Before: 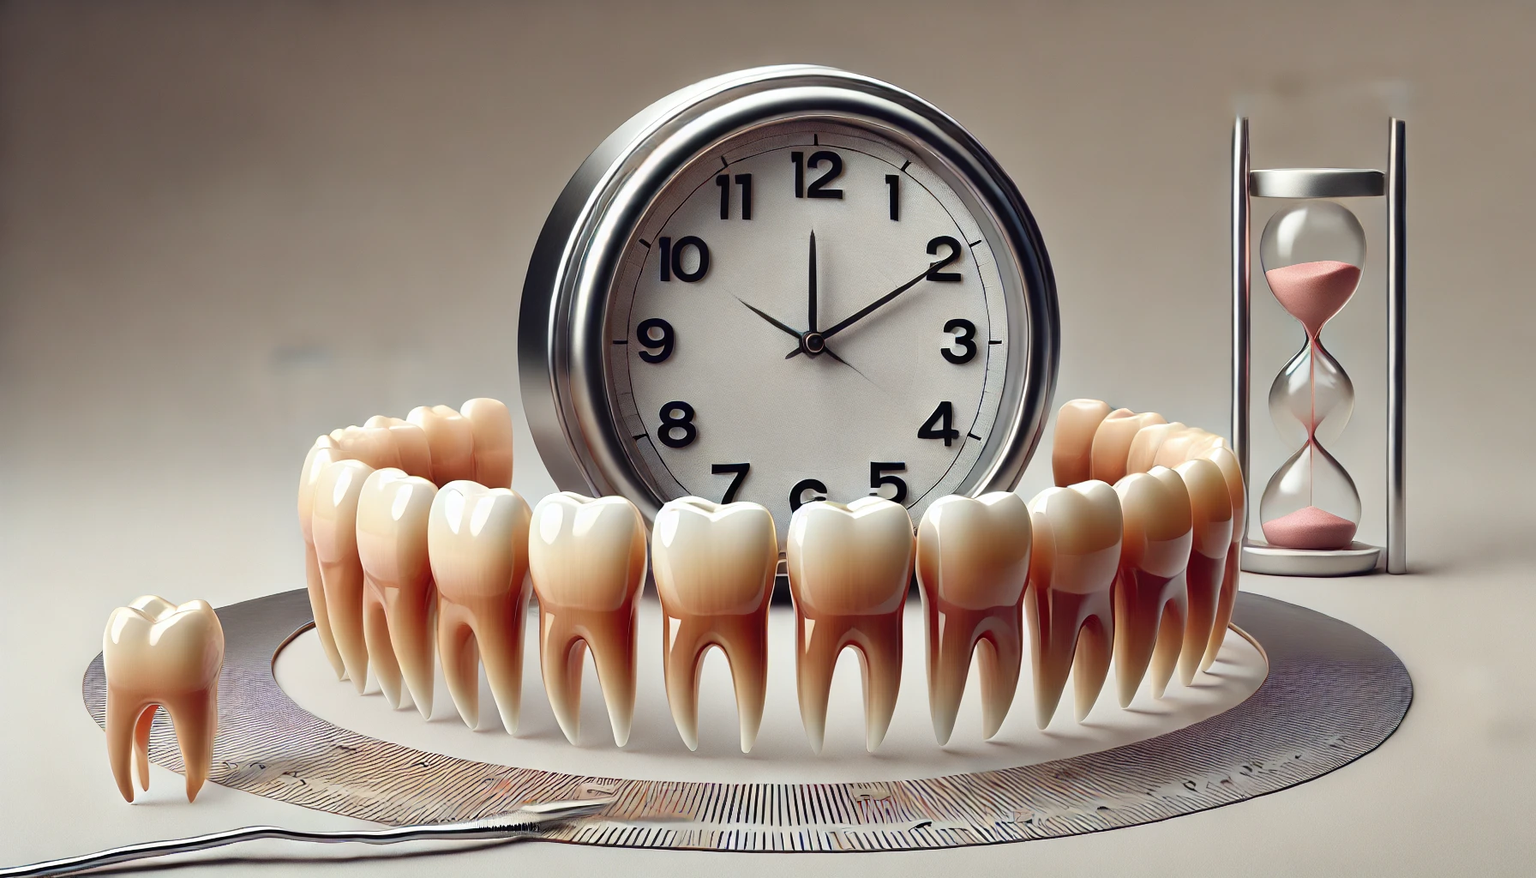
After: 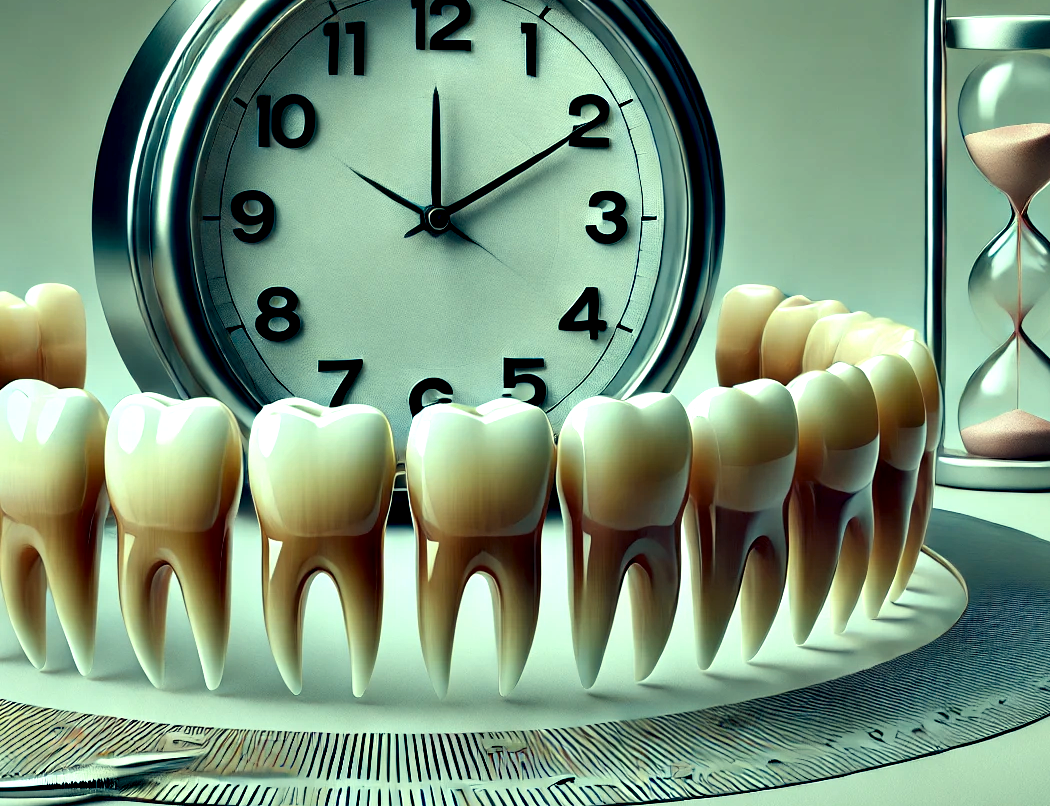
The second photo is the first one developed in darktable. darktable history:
contrast equalizer: octaves 7, y [[0.6 ×6], [0.55 ×6], [0 ×6], [0 ×6], [0 ×6]]
crop and rotate: left 28.592%, top 17.748%, right 12.799%, bottom 3.48%
color correction: highlights a* -19.43, highlights b* 9.8, shadows a* -19.7, shadows b* -11.1
